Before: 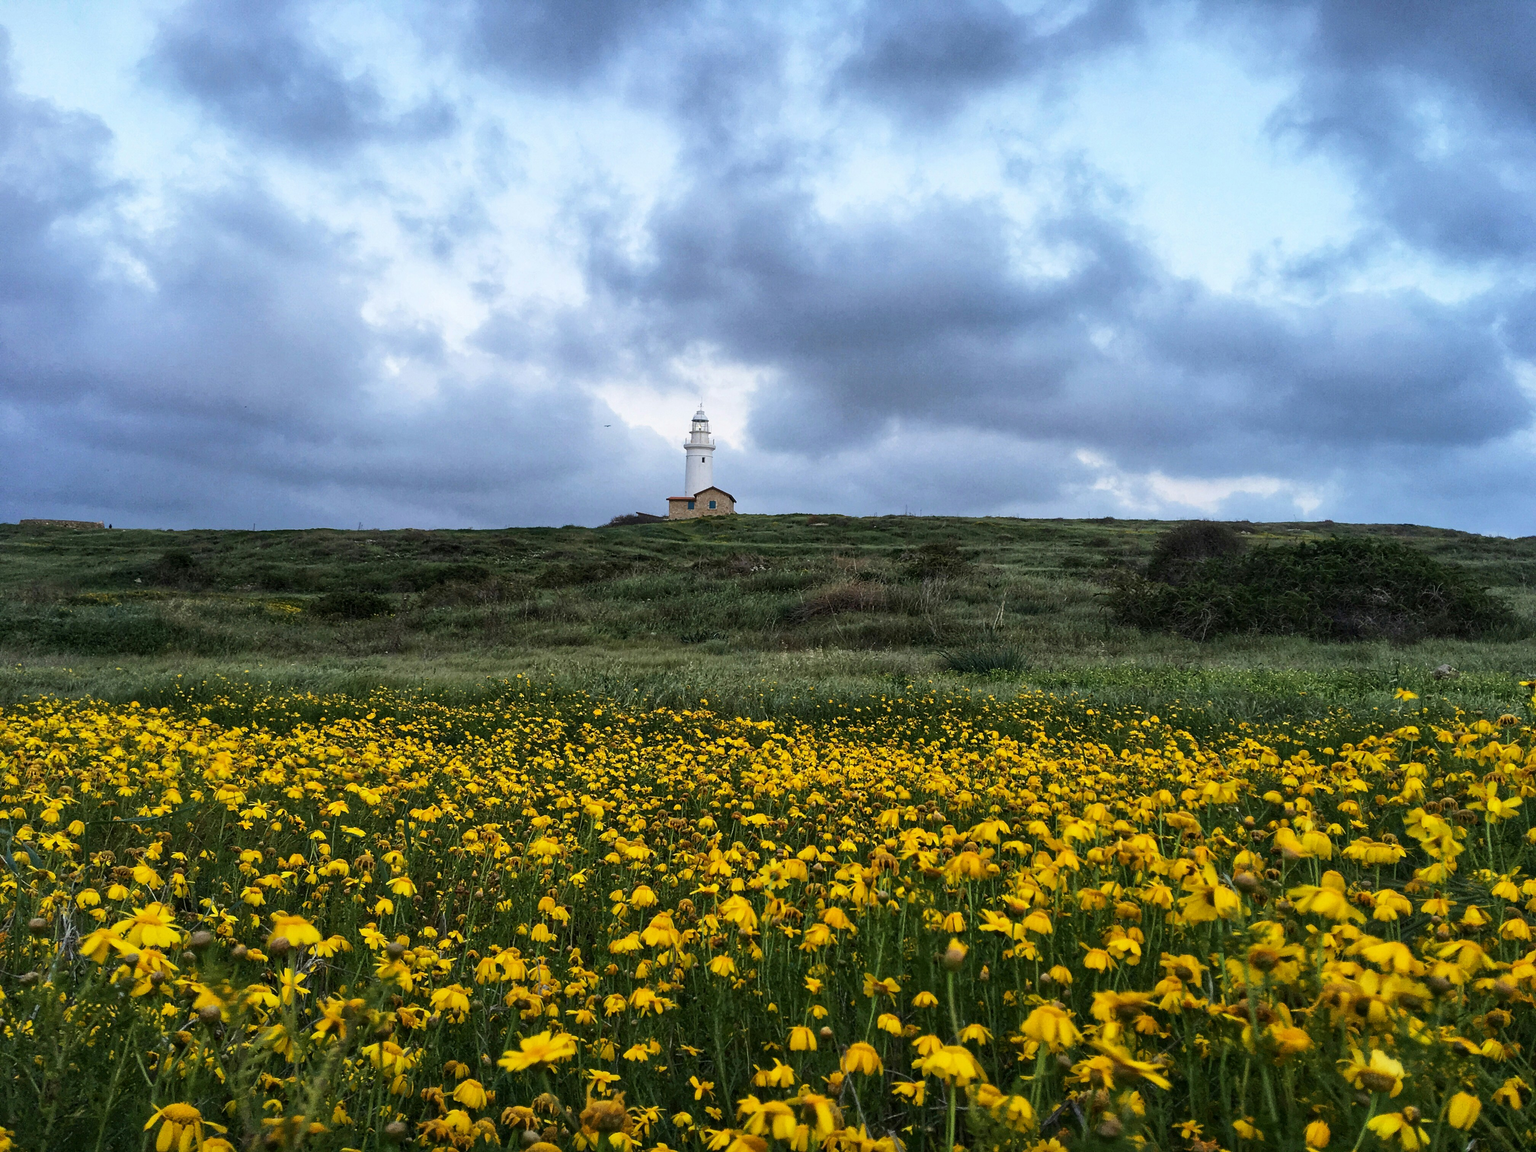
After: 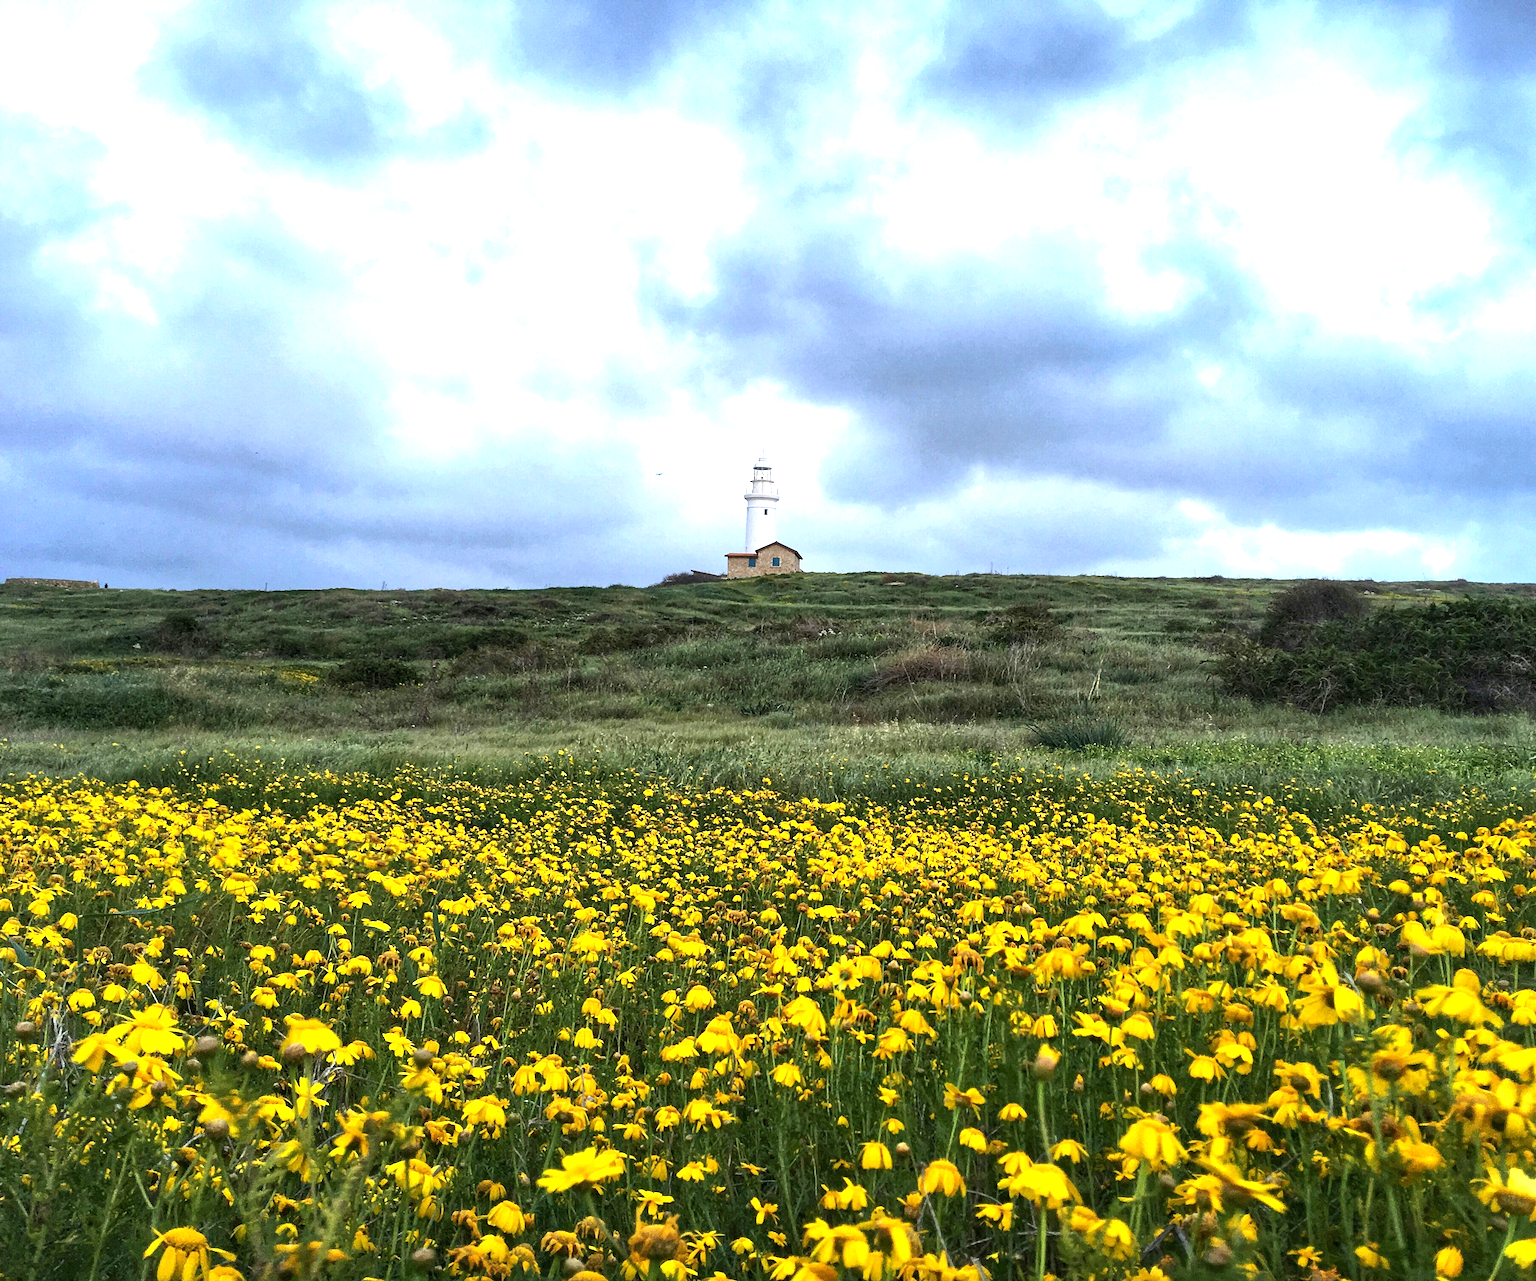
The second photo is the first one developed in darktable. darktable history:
exposure: exposure 1.072 EV, compensate highlight preservation false
crop and rotate: left 0.998%, right 9.111%
